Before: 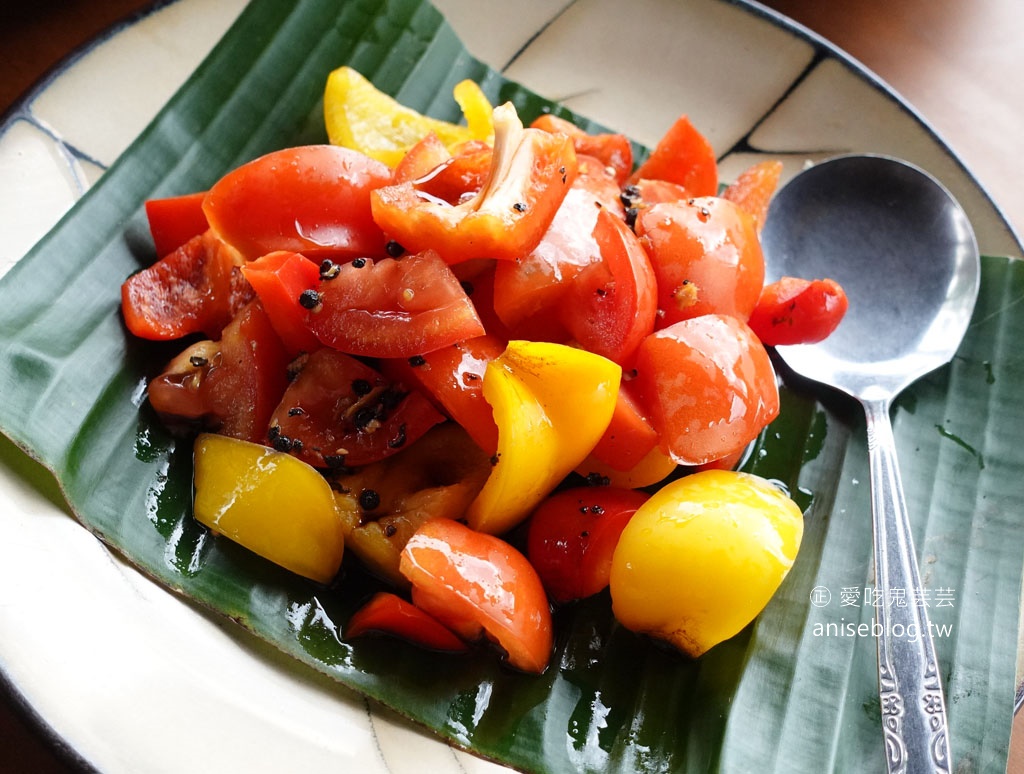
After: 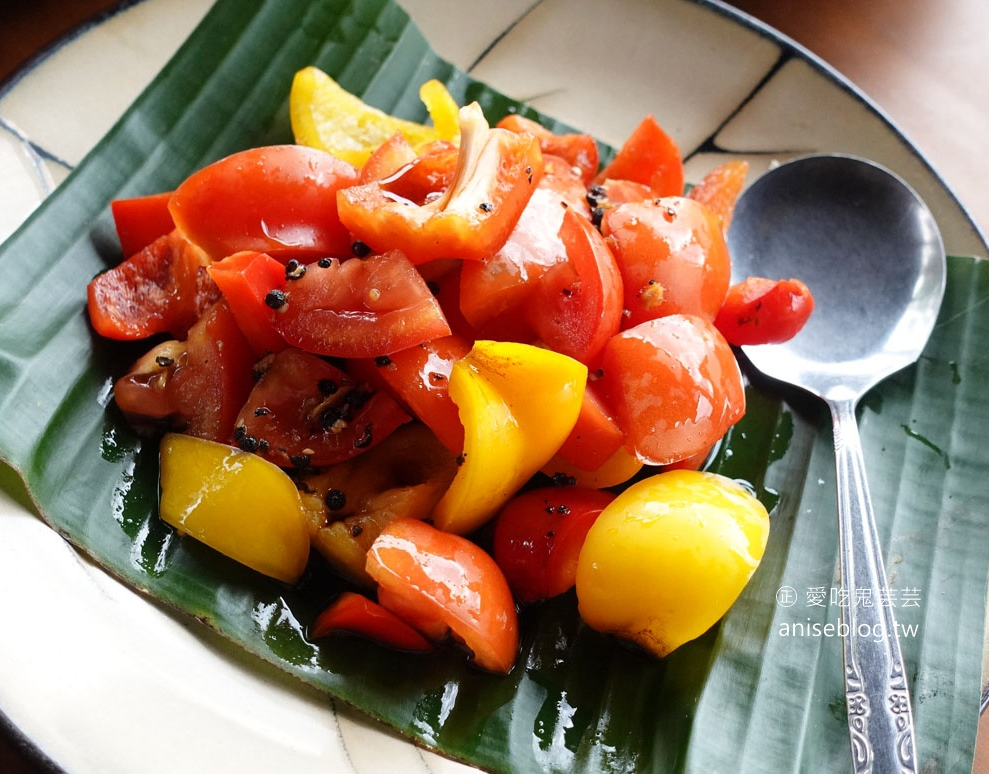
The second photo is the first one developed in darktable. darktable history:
crop and rotate: left 3.373%
